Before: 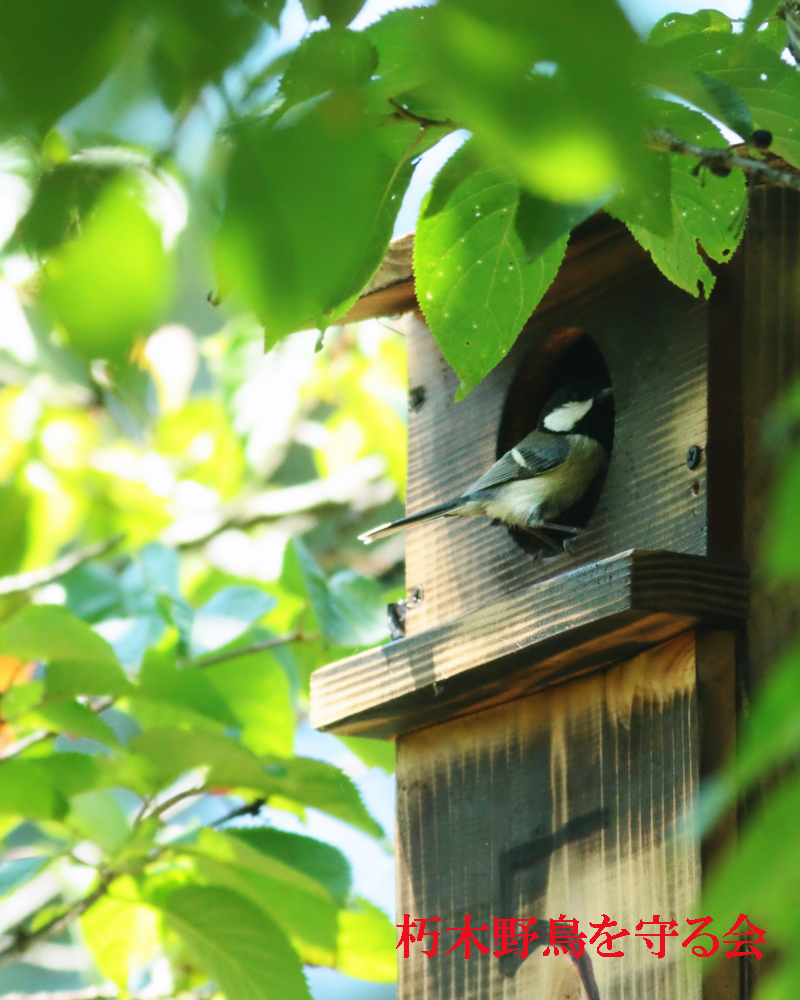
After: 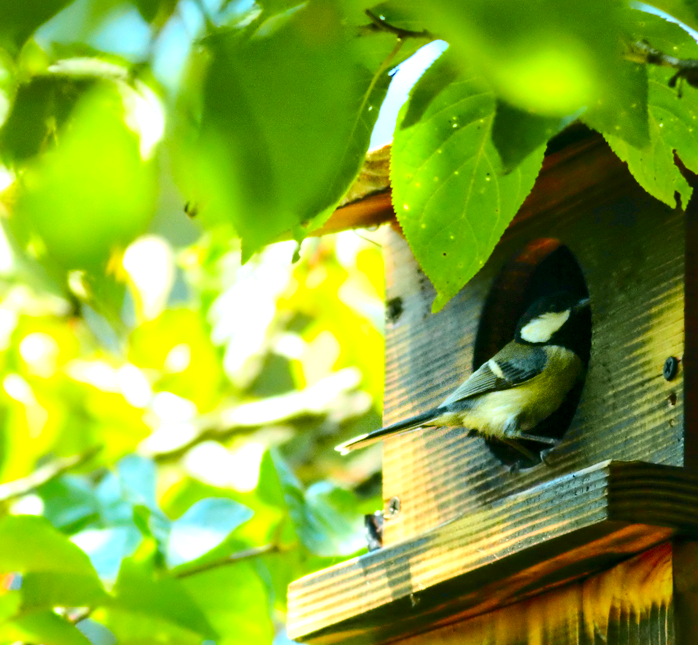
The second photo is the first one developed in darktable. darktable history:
local contrast: mode bilateral grid, contrast 20, coarseness 18, detail 163%, midtone range 0.2
color balance rgb: perceptual saturation grading › global saturation 29.881%, perceptual brilliance grading › highlights 10.621%, perceptual brilliance grading › shadows -11.58%, global vibrance 20%
crop: left 2.989%, top 8.93%, right 9.667%, bottom 26.474%
tone equalizer: -8 EV 0.288 EV, -7 EV 0.422 EV, -6 EV 0.45 EV, -5 EV 0.286 EV, -3 EV -0.25 EV, -2 EV -0.426 EV, -1 EV -0.4 EV, +0 EV -0.276 EV, smoothing 1
exposure: compensate highlight preservation false
contrast brightness saturation: saturation 0.121
tone curve: curves: ch0 [(0, 0) (0.131, 0.135) (0.288, 0.372) (0.451, 0.608) (0.612, 0.739) (0.736, 0.832) (1, 1)]; ch1 [(0, 0) (0.392, 0.398) (0.487, 0.471) (0.496, 0.493) (0.519, 0.531) (0.557, 0.591) (0.581, 0.639) (0.622, 0.711) (1, 1)]; ch2 [(0, 0) (0.388, 0.344) (0.438, 0.425) (0.476, 0.482) (0.502, 0.508) (0.524, 0.531) (0.538, 0.58) (0.58, 0.621) (0.613, 0.679) (0.655, 0.738) (1, 1)], color space Lab, independent channels, preserve colors none
